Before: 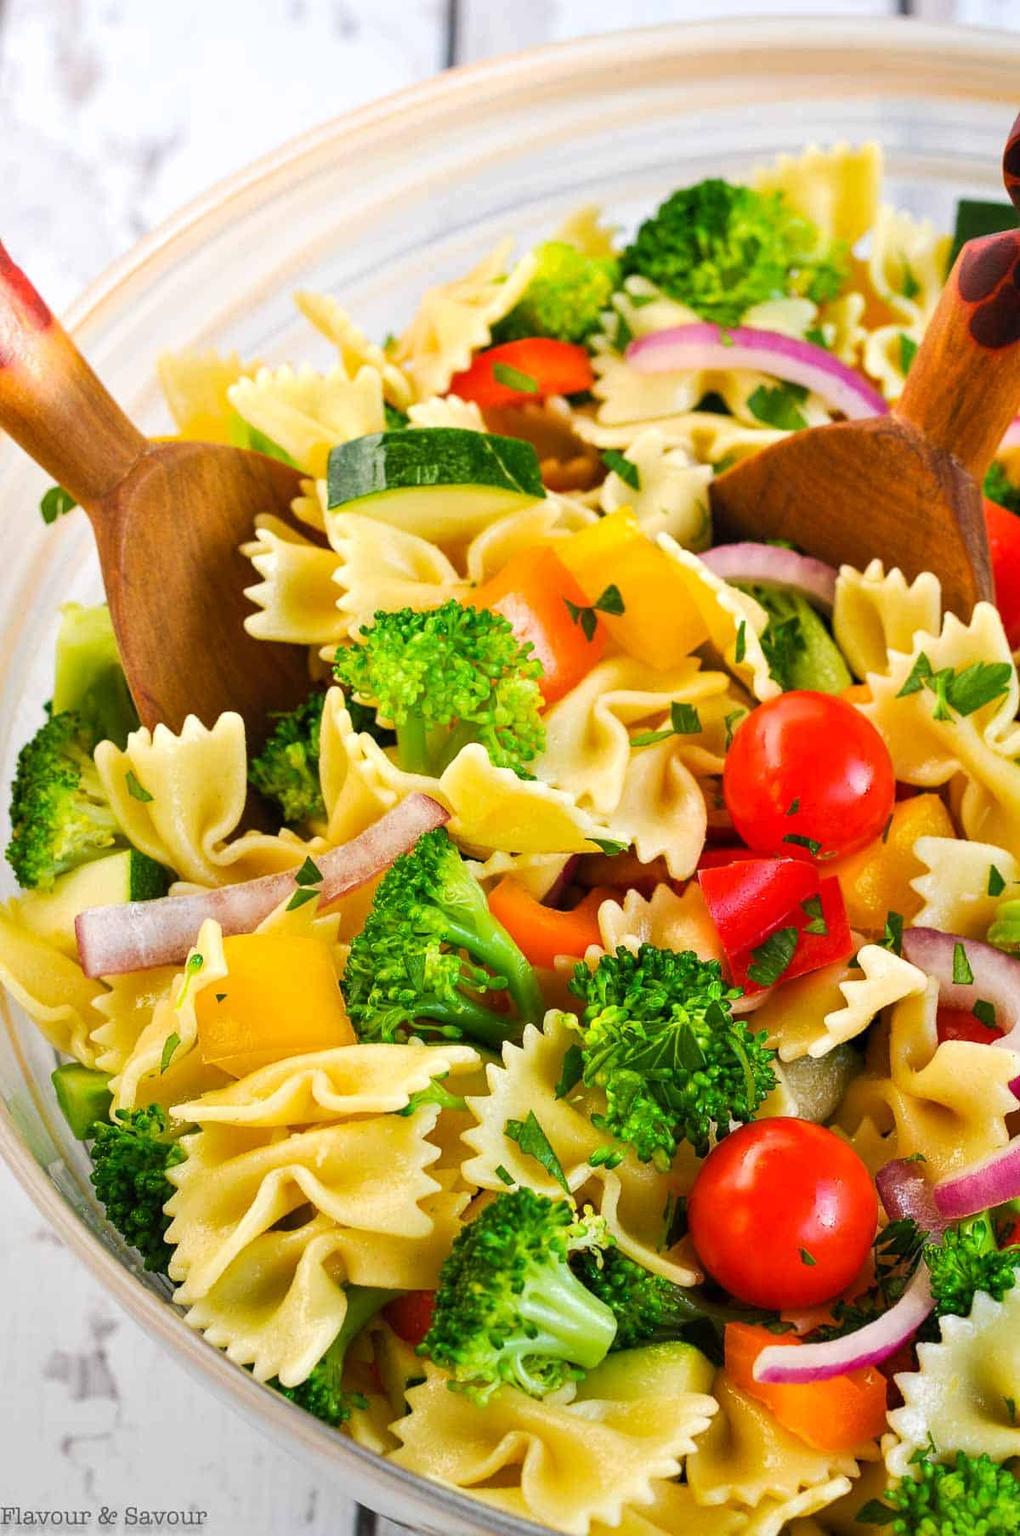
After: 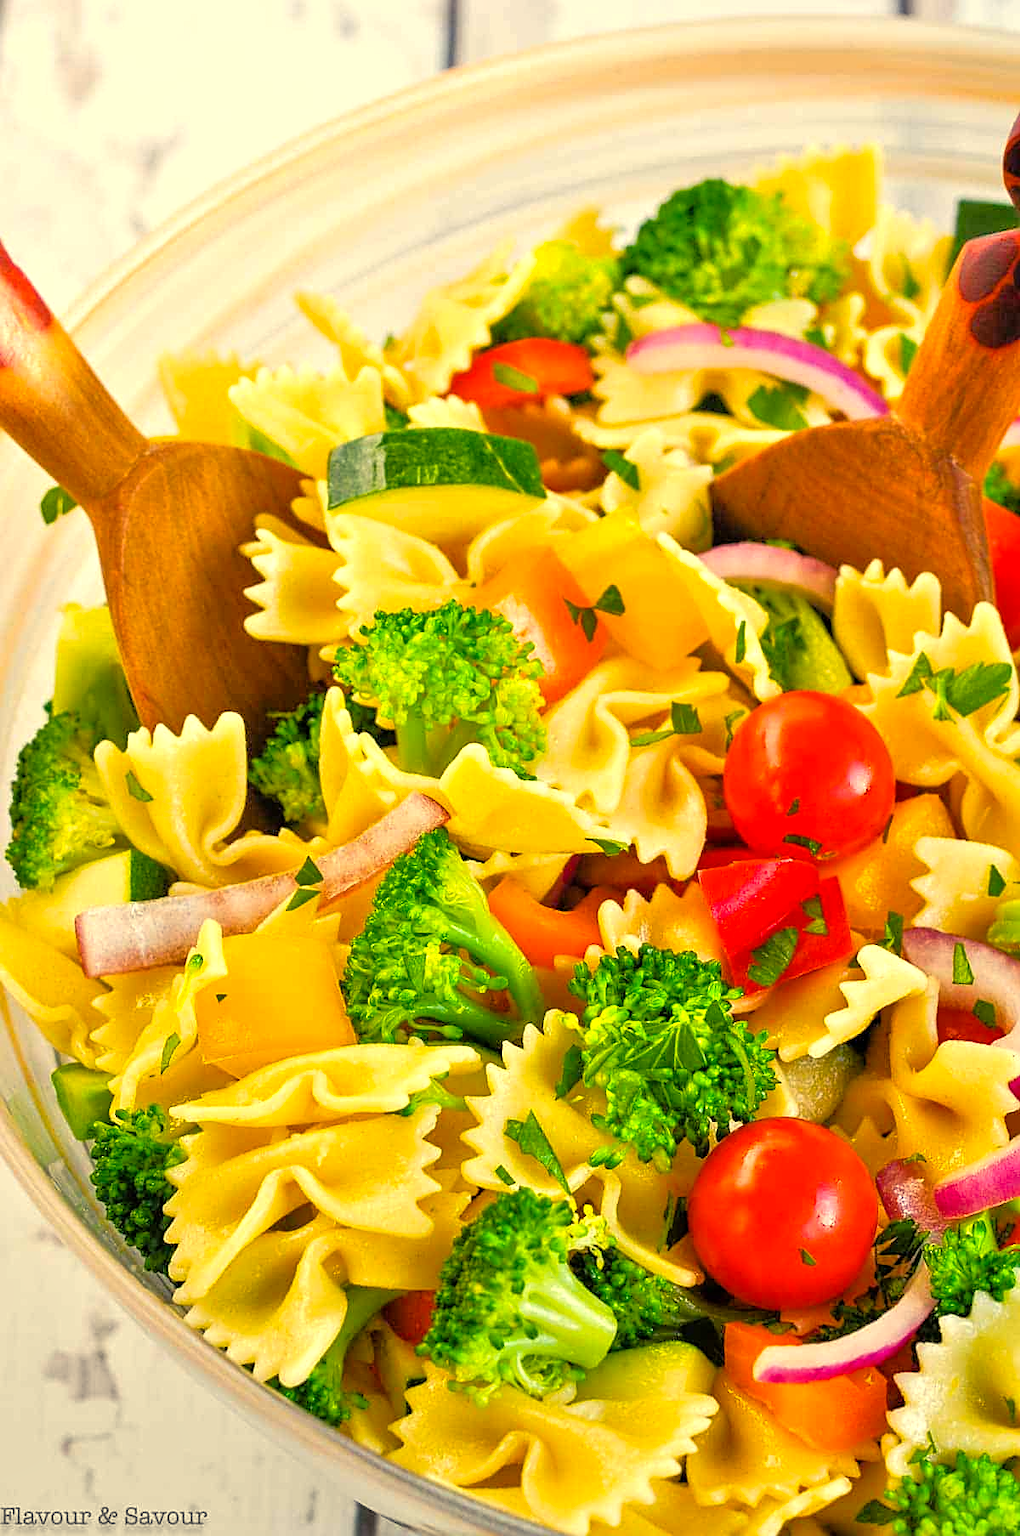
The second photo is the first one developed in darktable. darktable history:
sharpen: on, module defaults
color balance rgb: highlights gain › chroma 7.979%, highlights gain › hue 81.72°, linear chroma grading › global chroma 8.755%, perceptual saturation grading › global saturation 10.099%, contrast 4.588%
tone equalizer: -7 EV 0.157 EV, -6 EV 0.634 EV, -5 EV 1.14 EV, -4 EV 1.36 EV, -3 EV 1.13 EV, -2 EV 0.6 EV, -1 EV 0.168 EV, mask exposure compensation -0.497 EV
